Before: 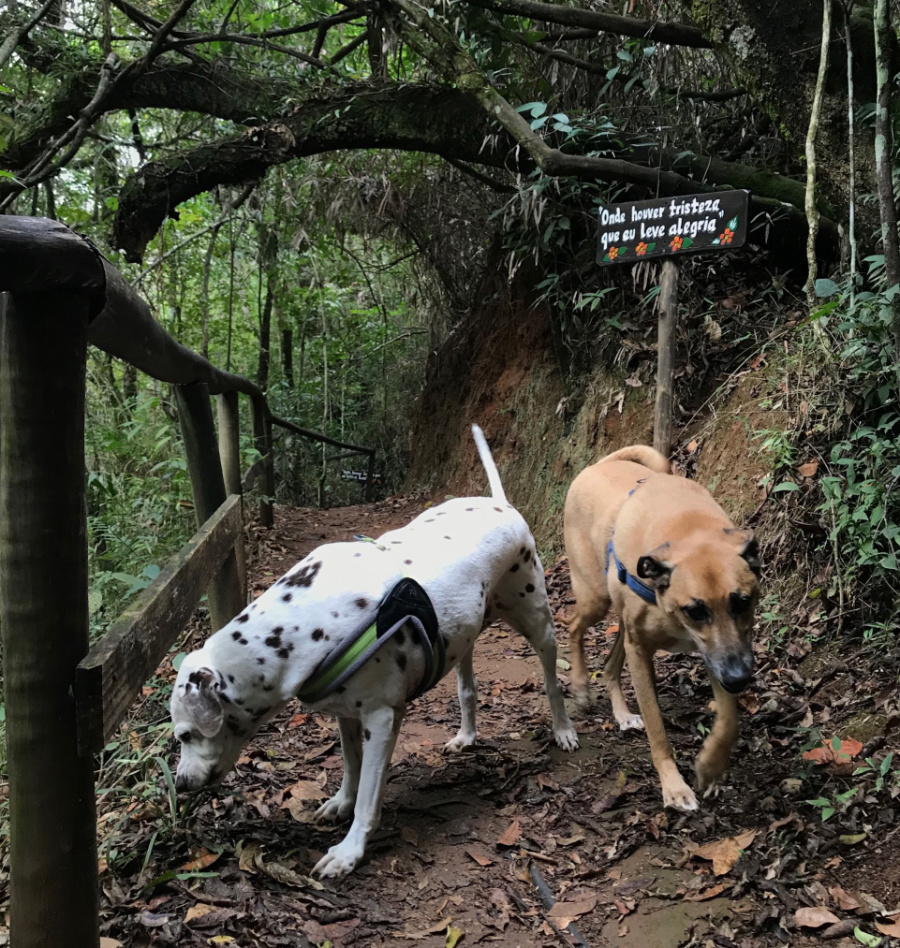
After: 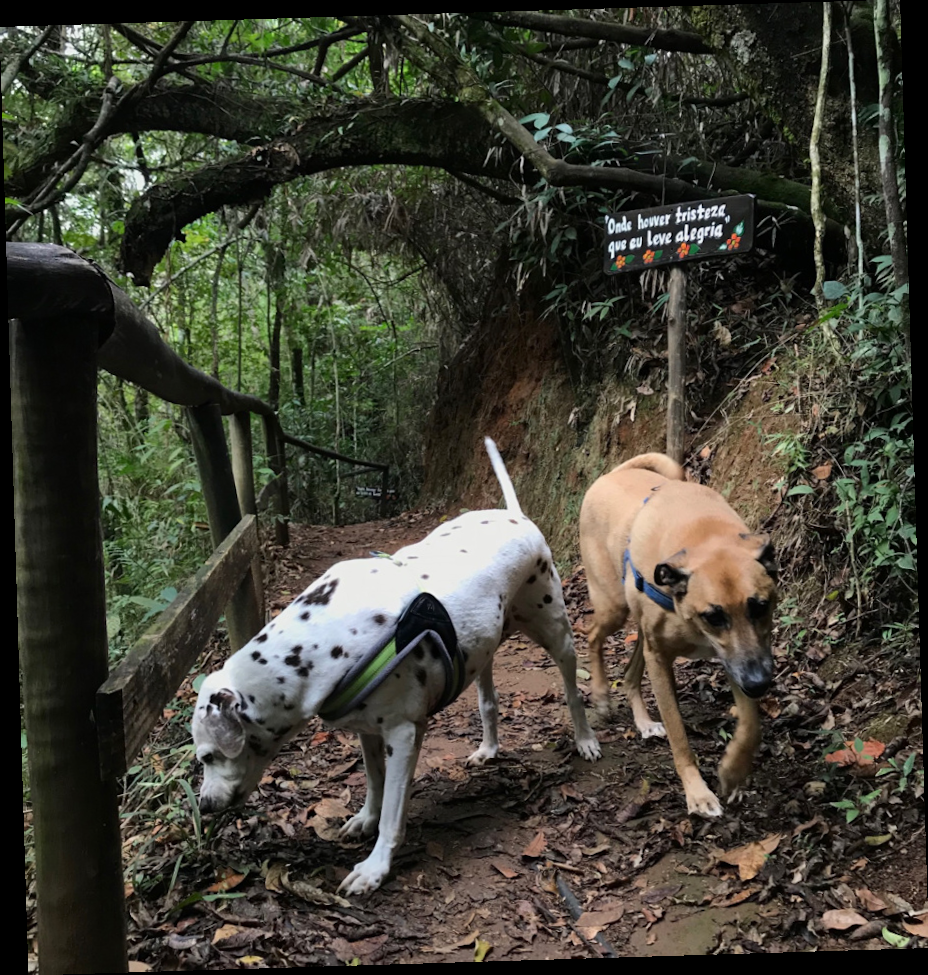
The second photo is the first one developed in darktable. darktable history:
rotate and perspective: rotation -1.75°, automatic cropping off
contrast brightness saturation: contrast 0.08, saturation 0.02
